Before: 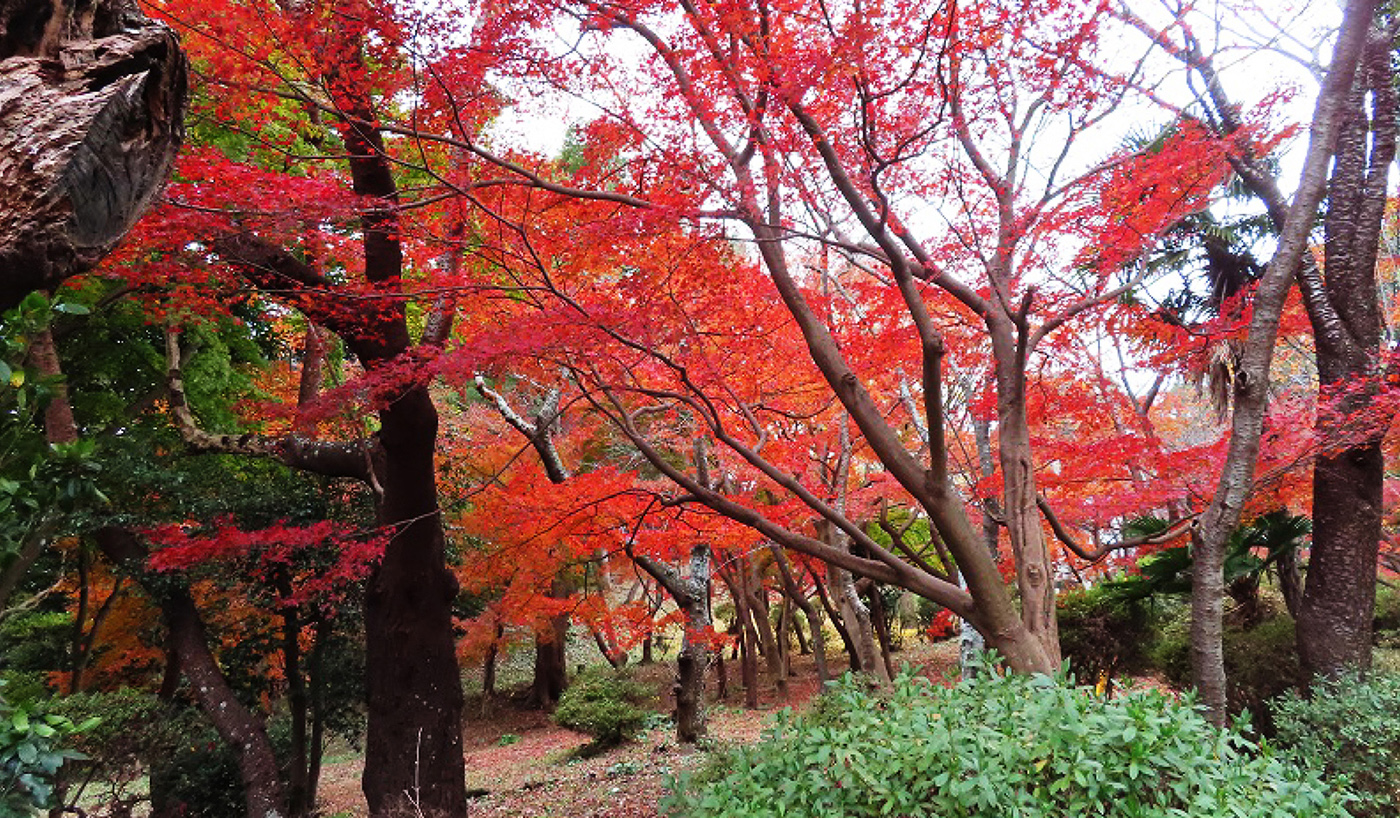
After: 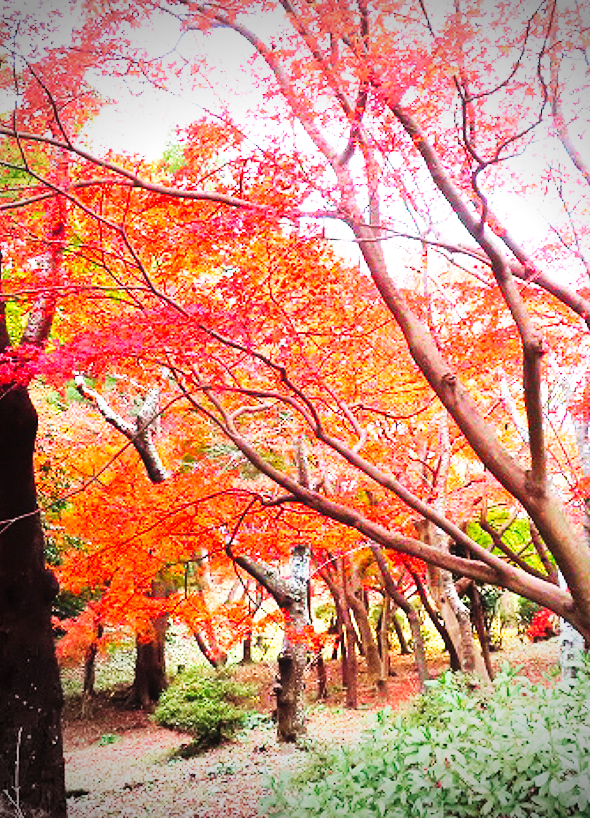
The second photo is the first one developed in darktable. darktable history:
crop: left 28.583%, right 29.231%
contrast brightness saturation: contrast 0.03, brightness 0.06, saturation 0.13
base curve: curves: ch0 [(0, 0) (0.007, 0.004) (0.027, 0.03) (0.046, 0.07) (0.207, 0.54) (0.442, 0.872) (0.673, 0.972) (1, 1)], preserve colors none
vignetting: fall-off start 75%, brightness -0.692, width/height ratio 1.084
contrast equalizer: y [[0.5, 0.488, 0.462, 0.461, 0.491, 0.5], [0.5 ×6], [0.5 ×6], [0 ×6], [0 ×6]]
exposure: exposure 0.507 EV, compensate highlight preservation false
